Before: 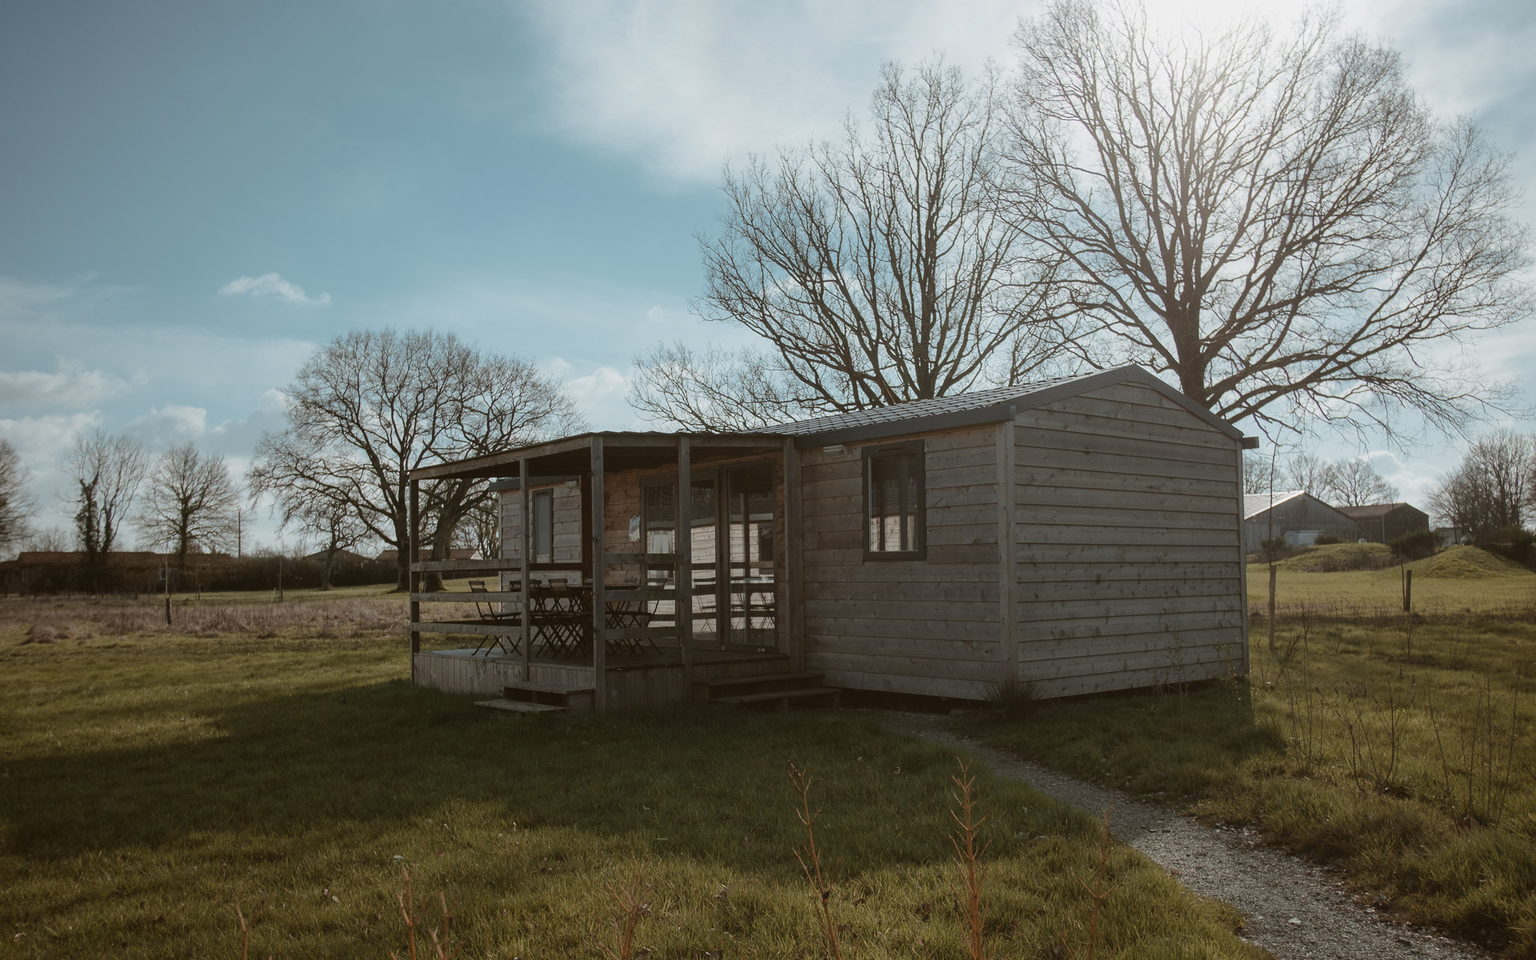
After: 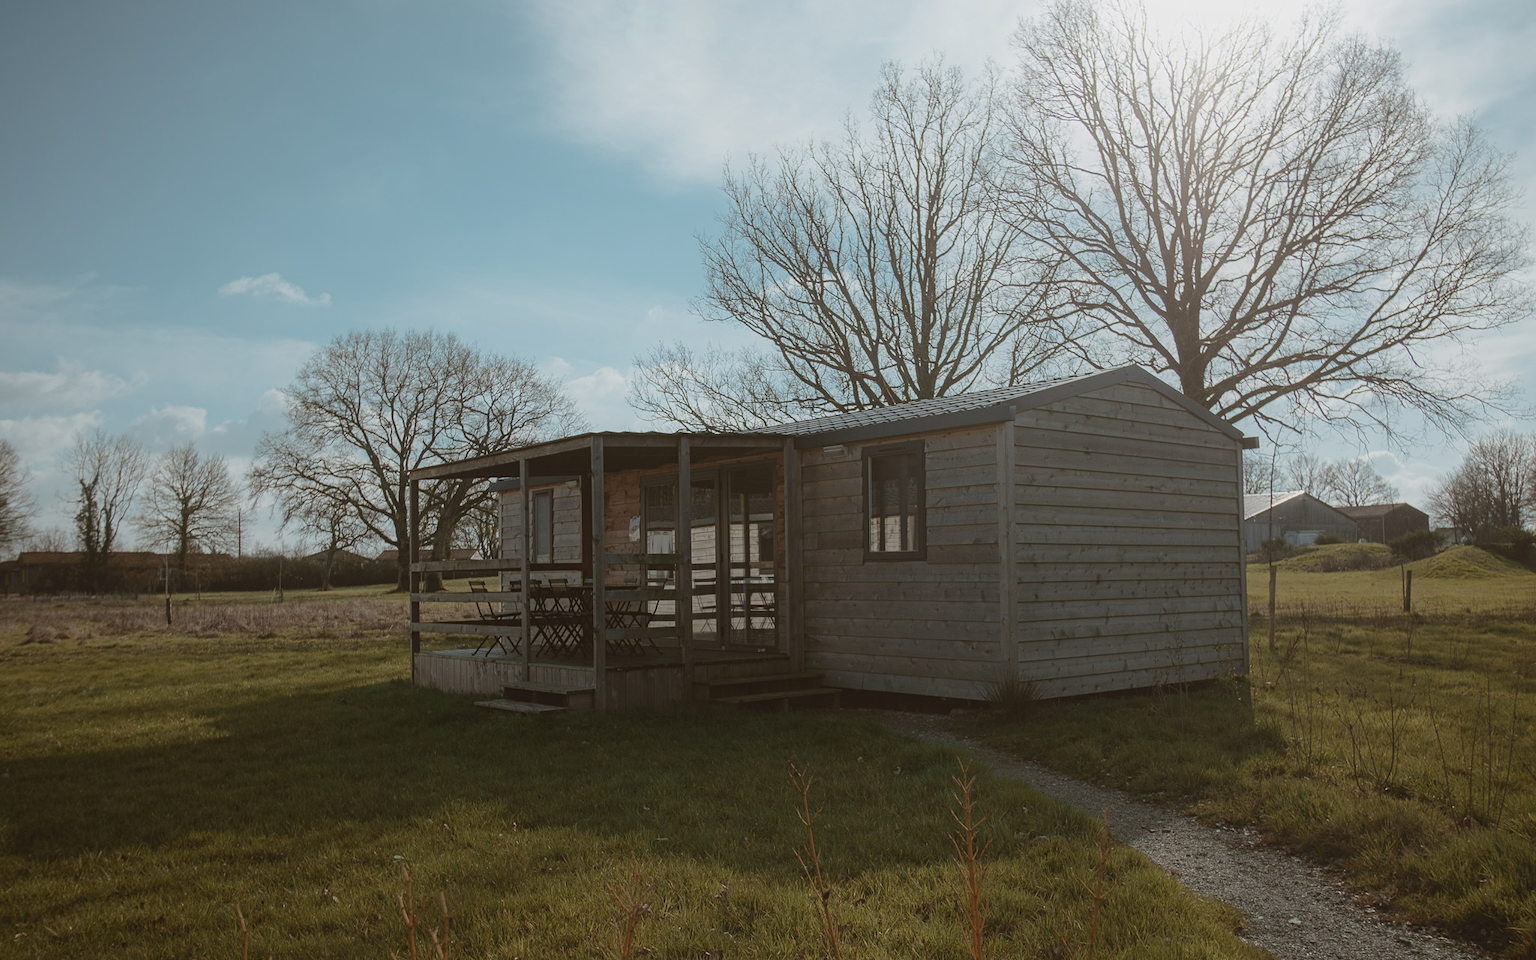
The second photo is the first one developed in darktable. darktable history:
contrast equalizer: octaves 7, y [[0.439, 0.44, 0.442, 0.457, 0.493, 0.498], [0.5 ×6], [0.5 ×6], [0 ×6], [0 ×6]]
